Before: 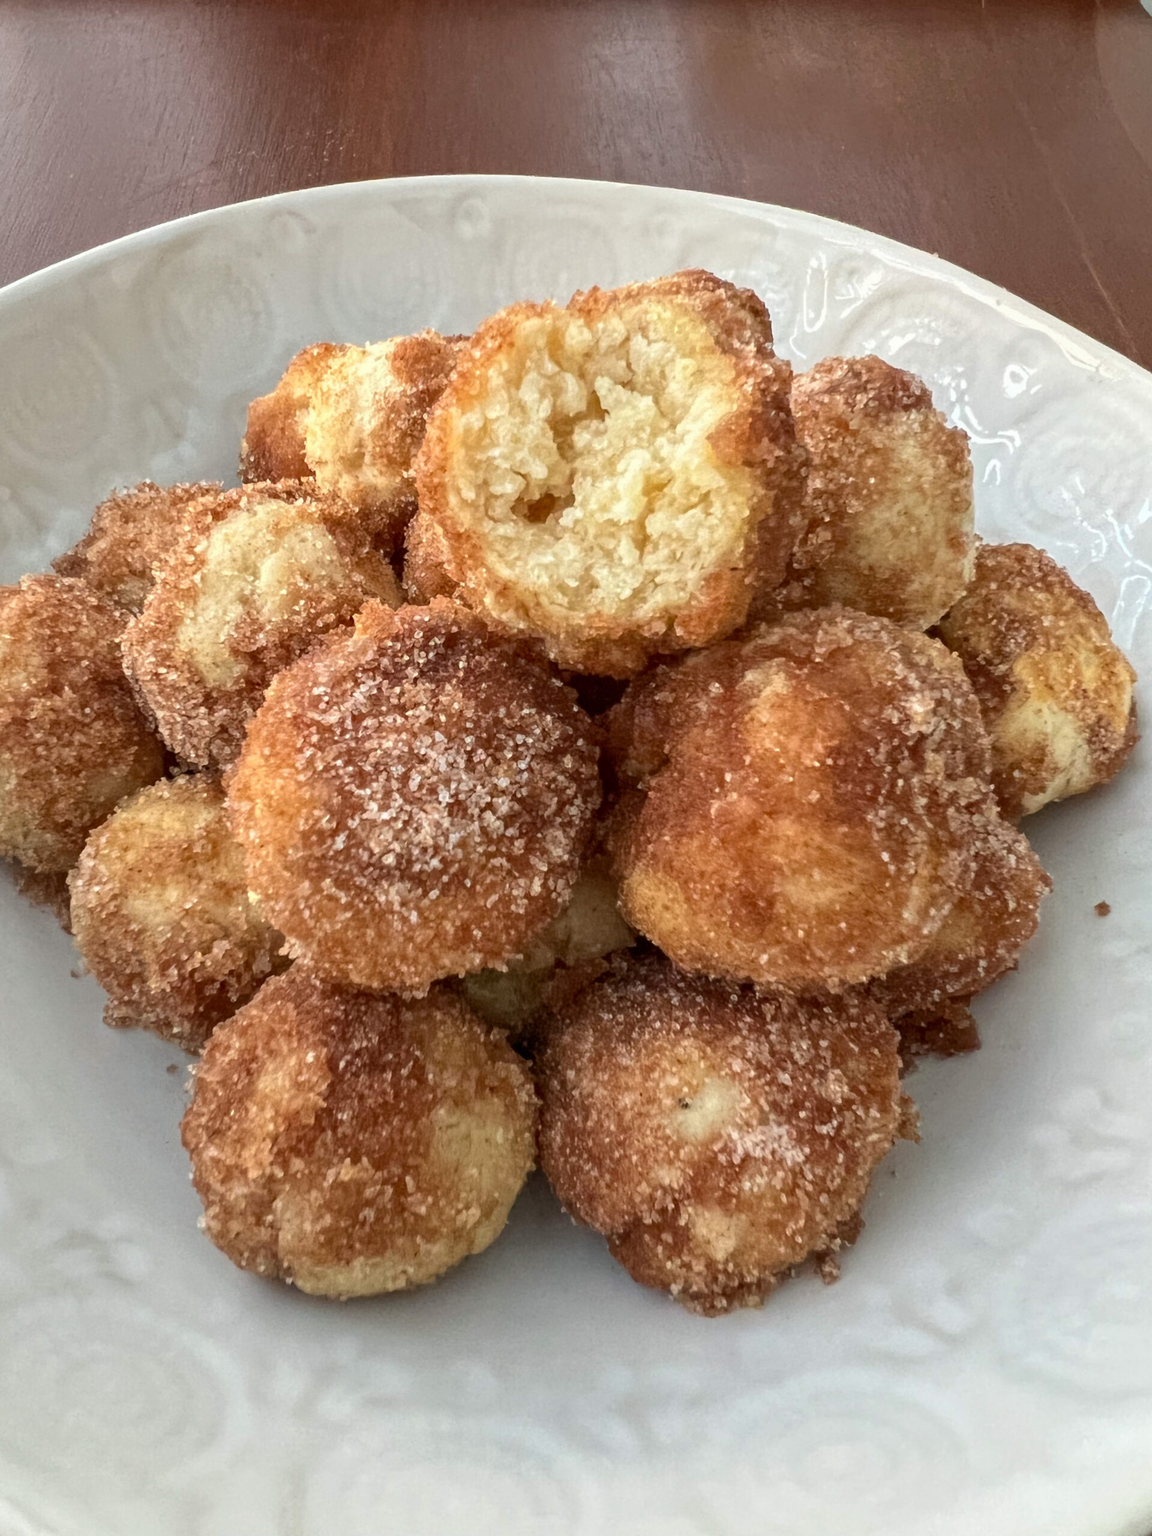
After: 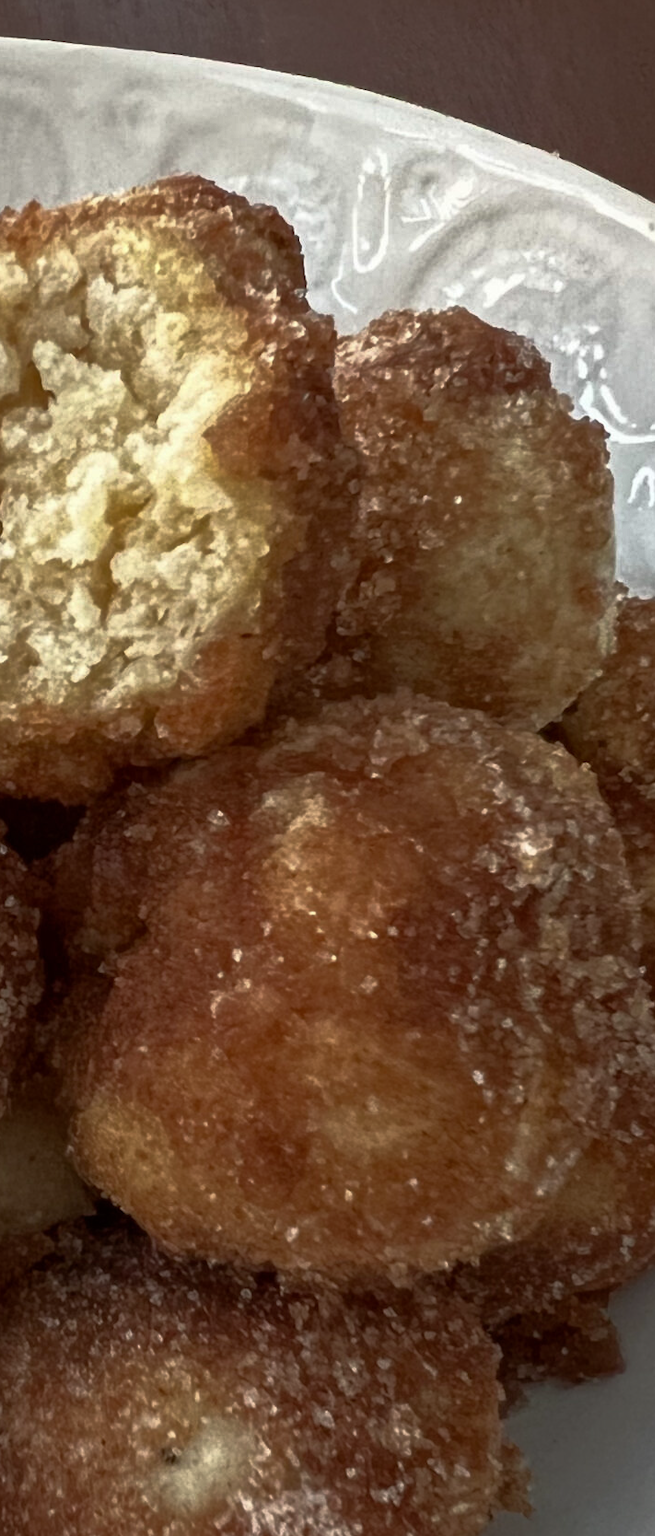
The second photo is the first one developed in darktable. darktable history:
crop and rotate: left 49.827%, top 10.111%, right 13.089%, bottom 24.709%
base curve: curves: ch0 [(0, 0) (0.564, 0.291) (0.802, 0.731) (1, 1)]
